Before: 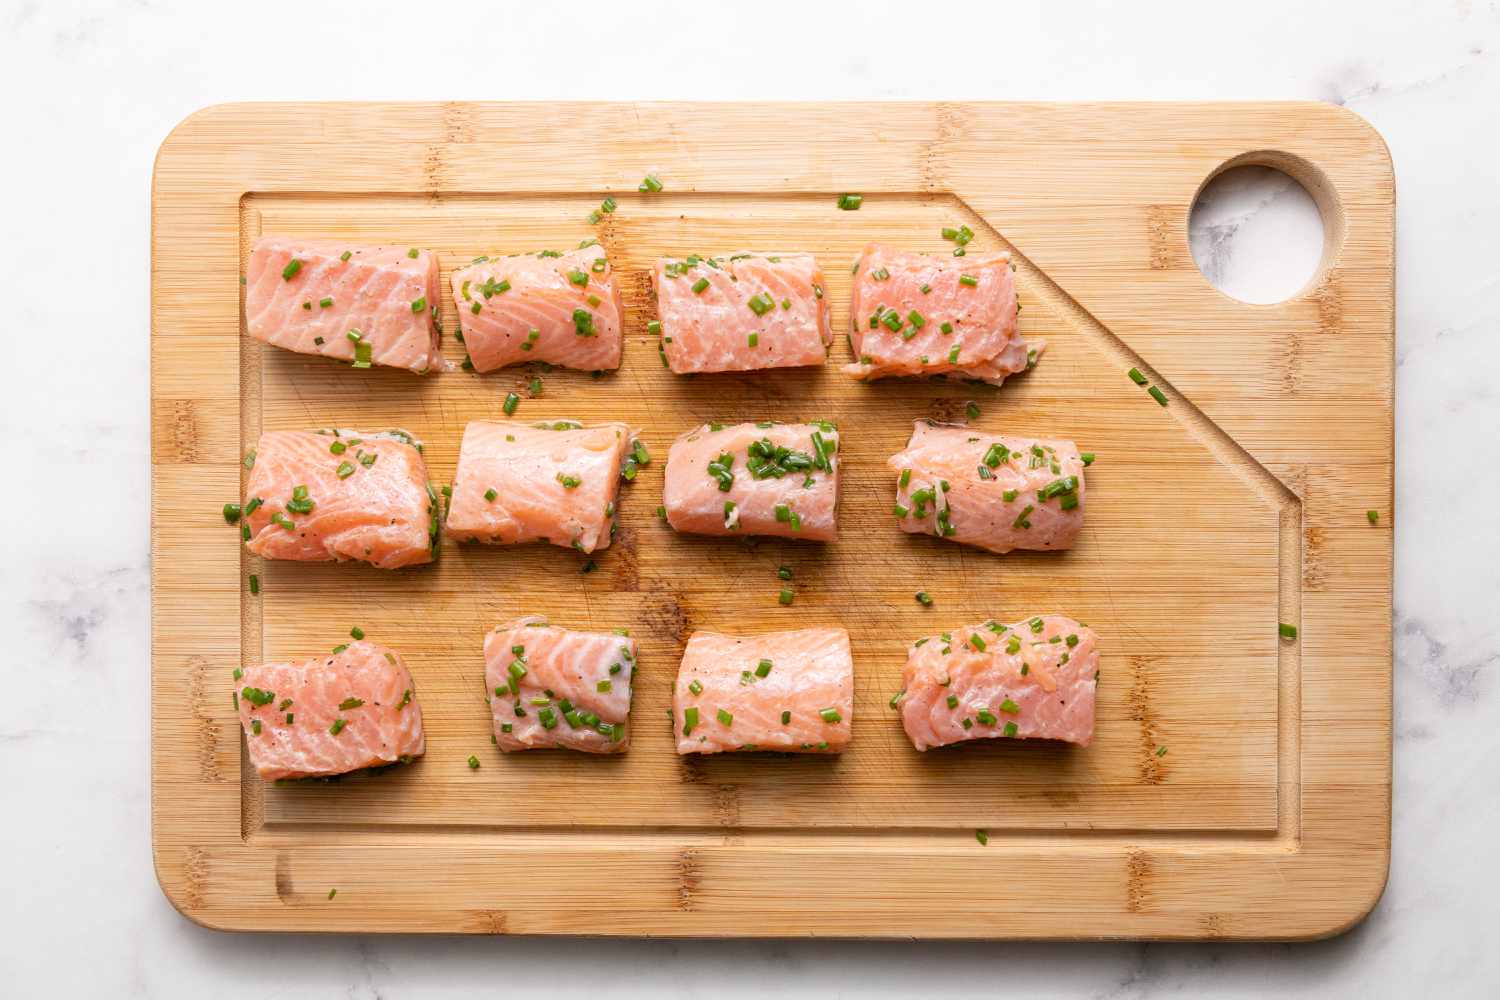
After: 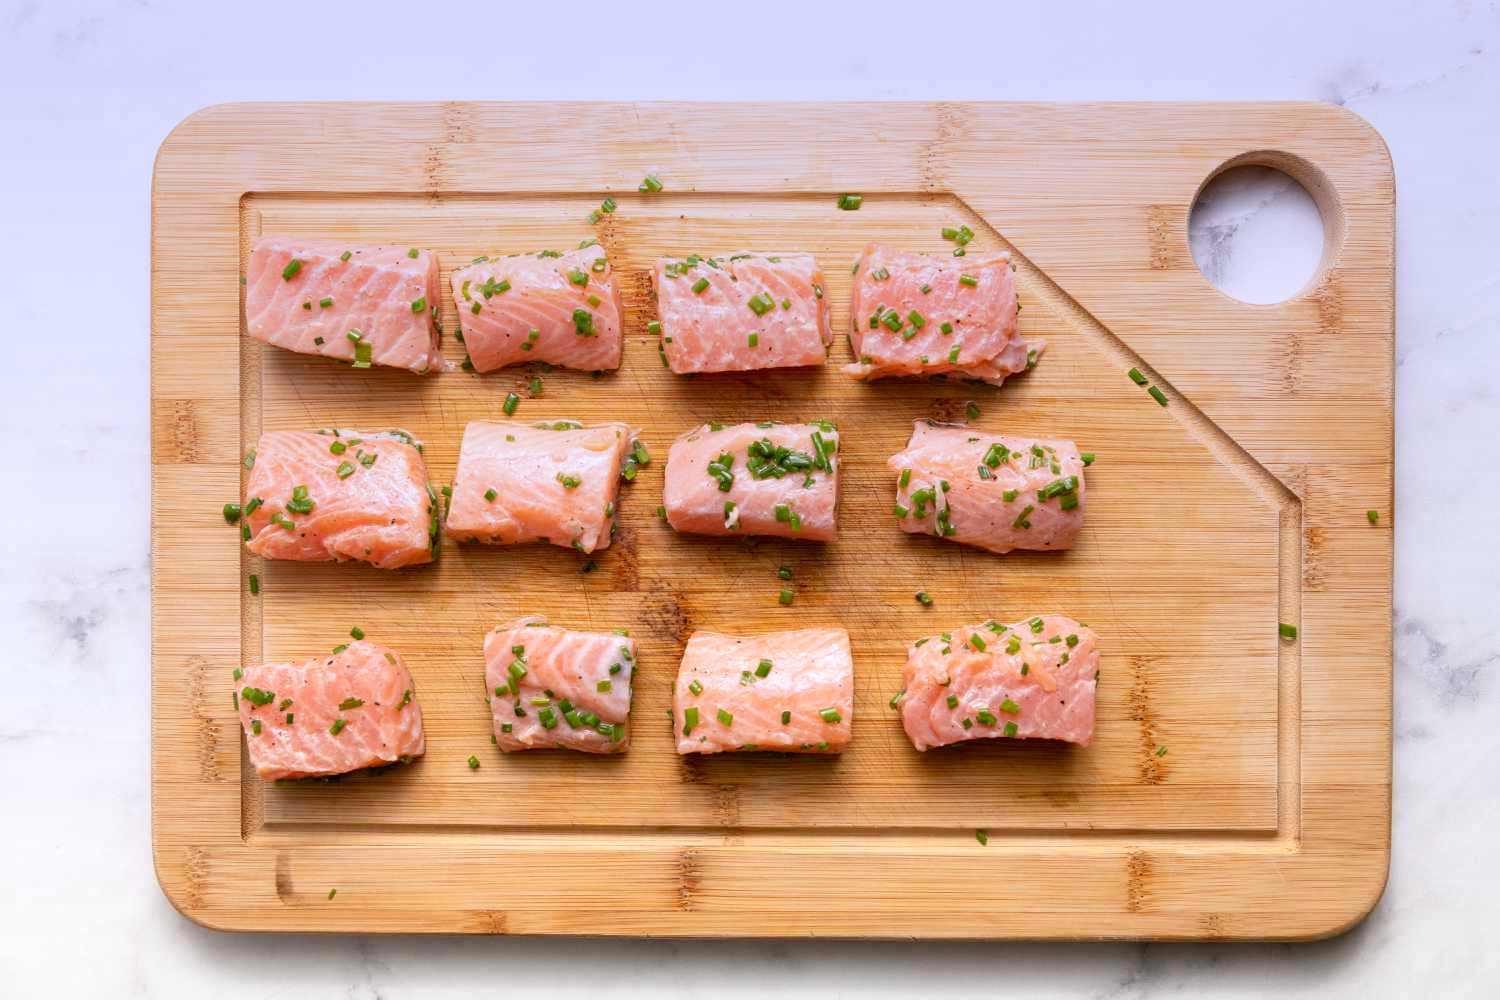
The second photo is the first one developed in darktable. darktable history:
levels: levels [0, 0.435, 0.917]
graduated density: hue 238.83°, saturation 50%
contrast brightness saturation: contrast 0.03, brightness -0.04
white balance: emerald 1
